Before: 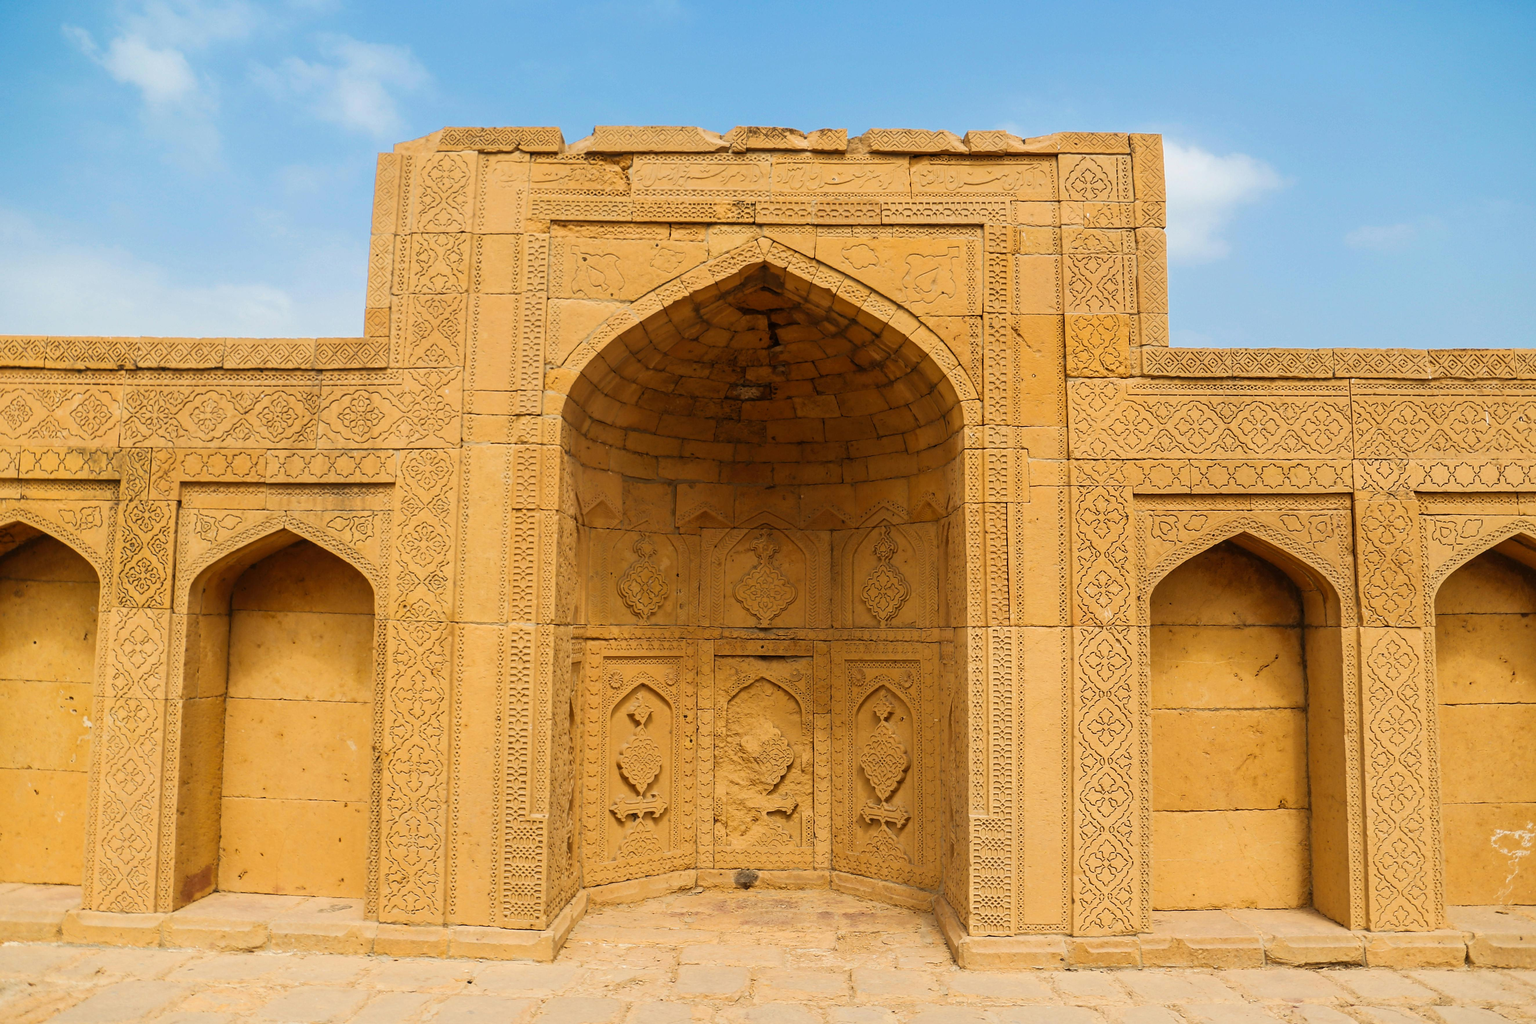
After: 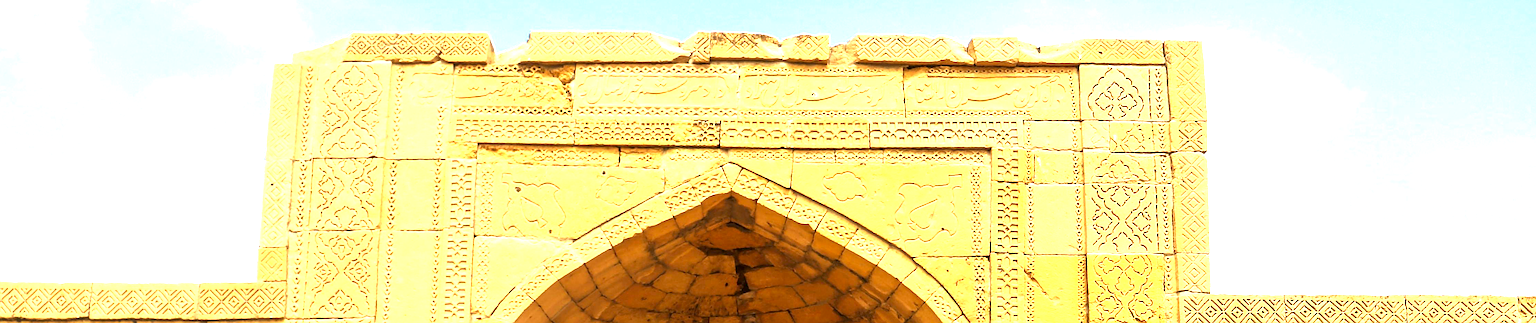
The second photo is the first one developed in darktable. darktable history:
sharpen: on, module defaults
exposure: black level correction 0.001, exposure 1.716 EV, compensate highlight preservation false
crop and rotate: left 9.636%, top 9.756%, right 6.02%, bottom 63.569%
